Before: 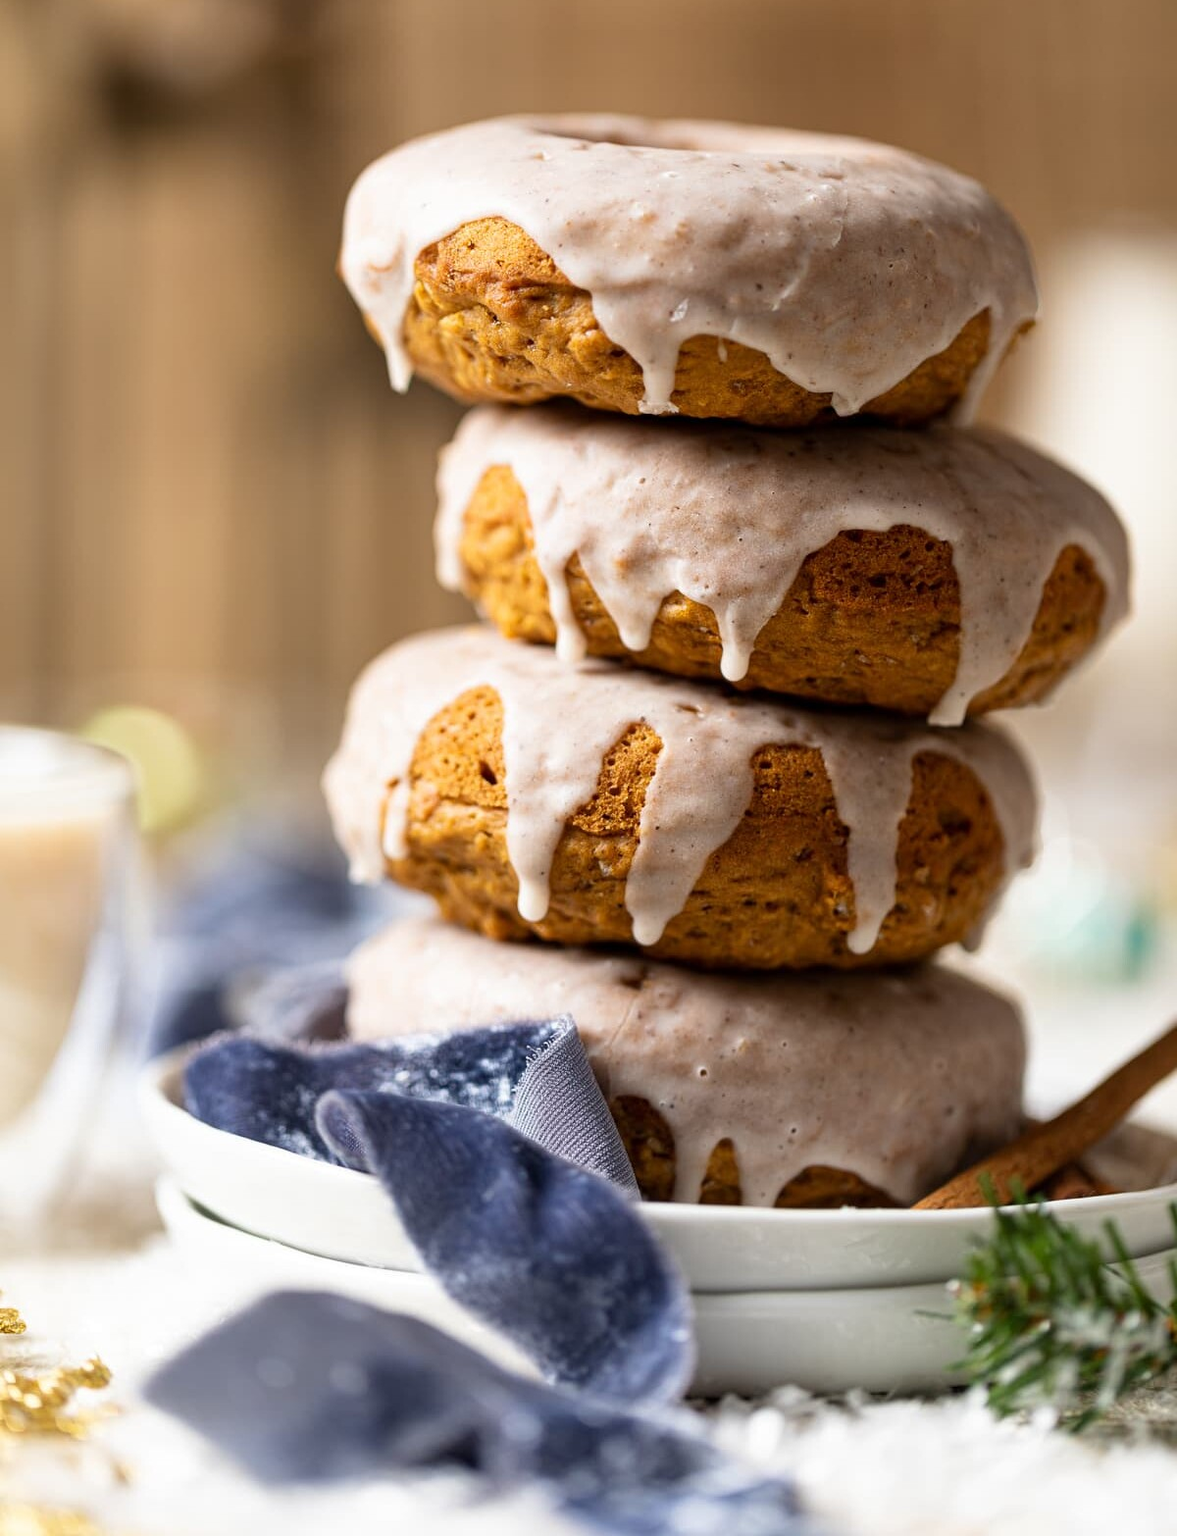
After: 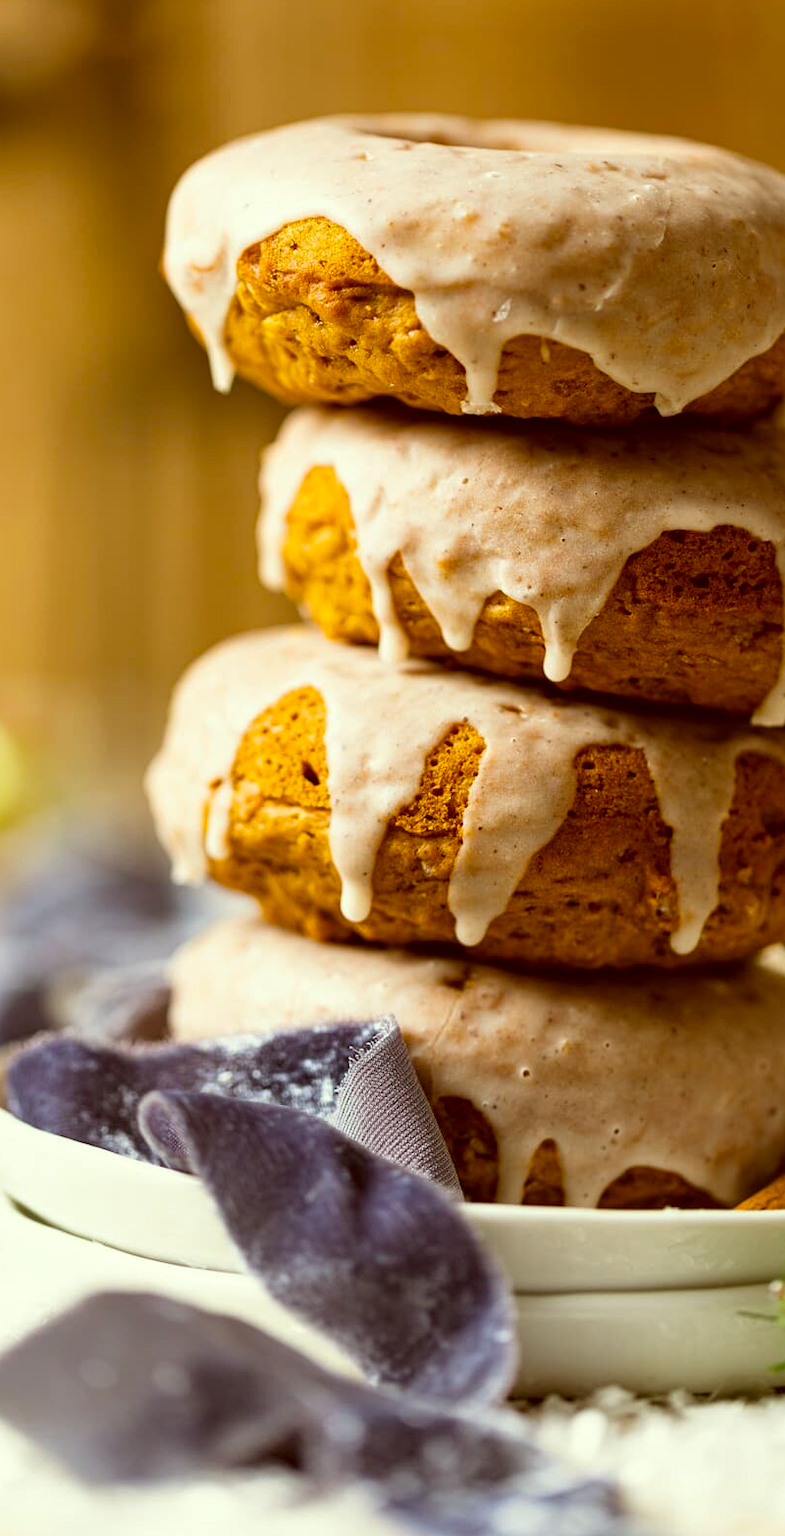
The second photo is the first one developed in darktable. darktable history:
color correction: highlights a* -5.14, highlights b* 9.8, shadows a* 9.4, shadows b* 24.61
contrast brightness saturation: contrast 0.011, saturation -0.056
color balance rgb: perceptual saturation grading › global saturation 30.273%, global vibrance 20%
crop and rotate: left 15.162%, right 18.119%
